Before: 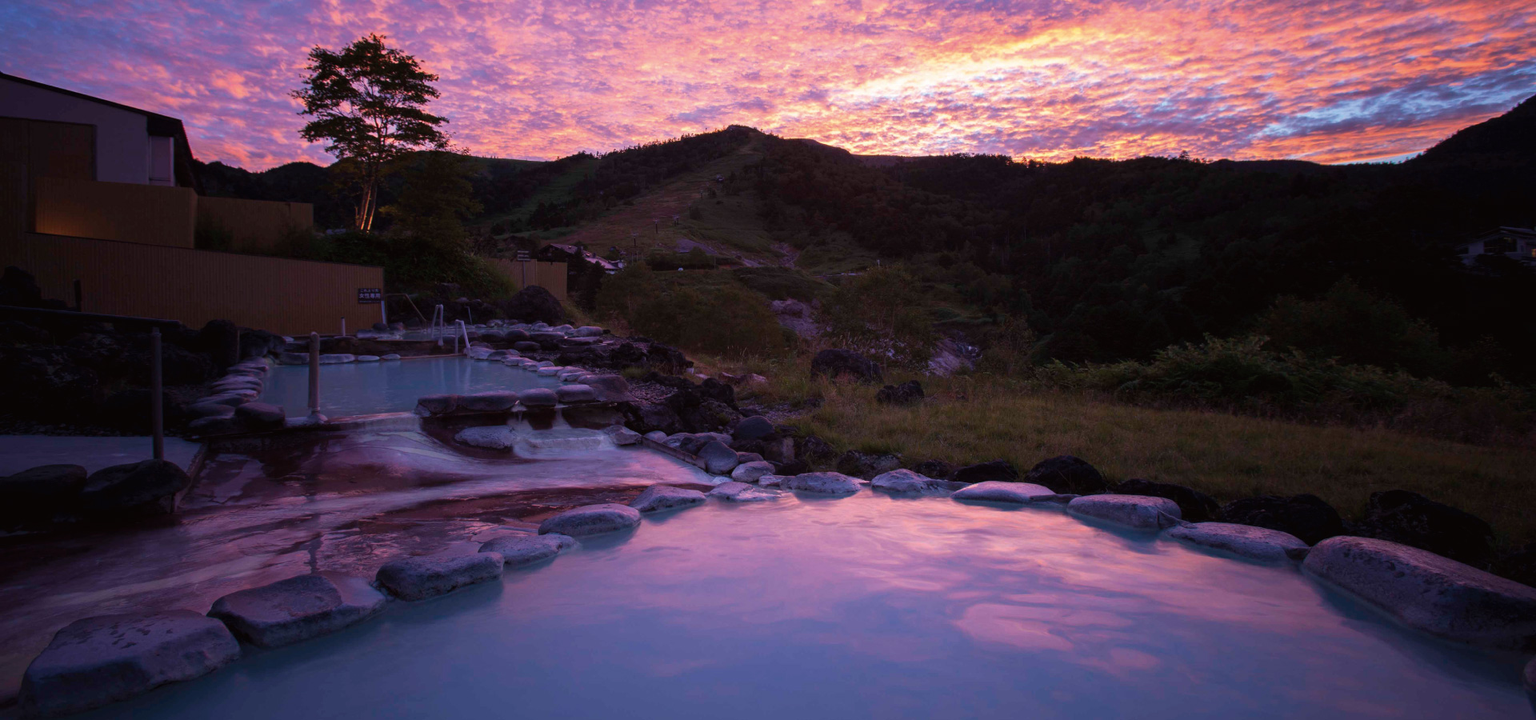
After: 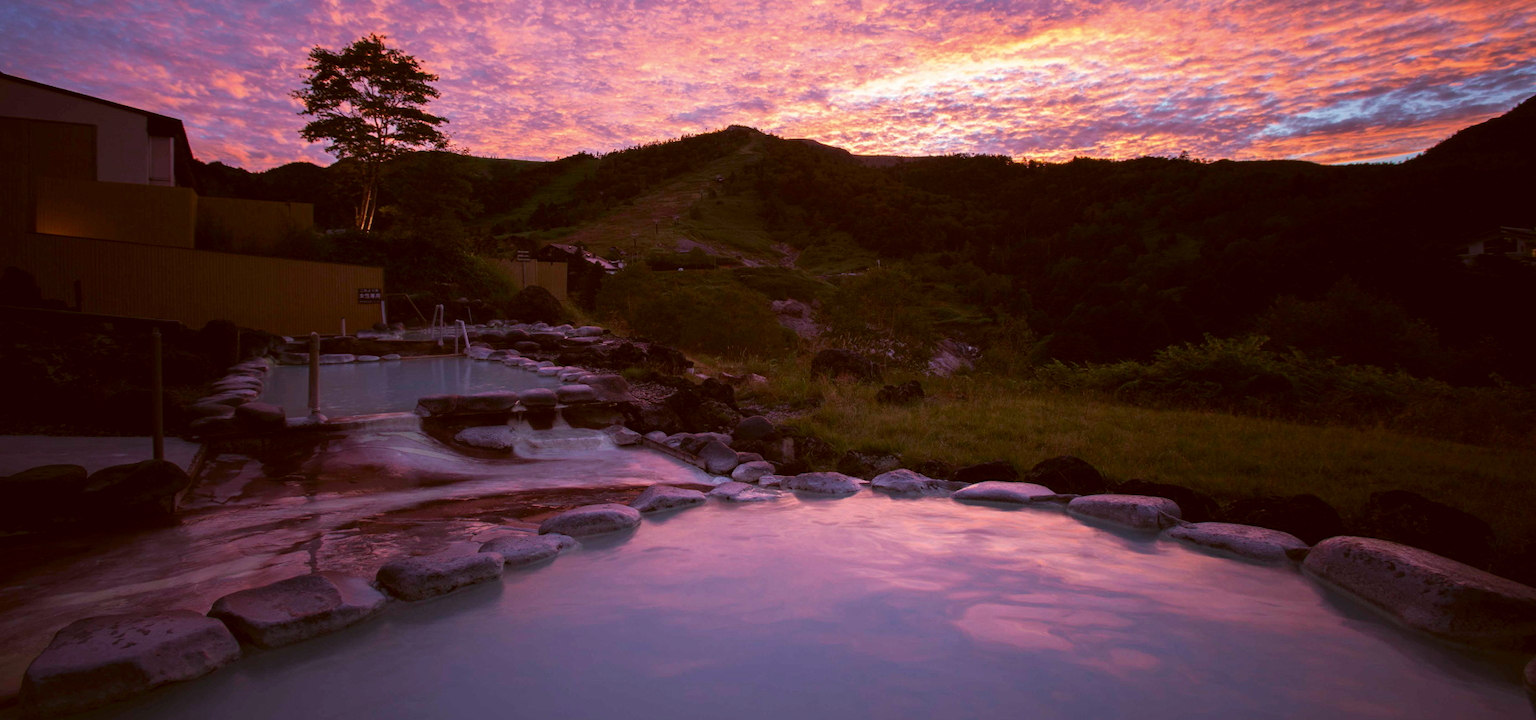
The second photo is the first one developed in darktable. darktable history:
color correction: highlights a* -0.407, highlights b* 0.172, shadows a* 4.67, shadows b* 20.65
